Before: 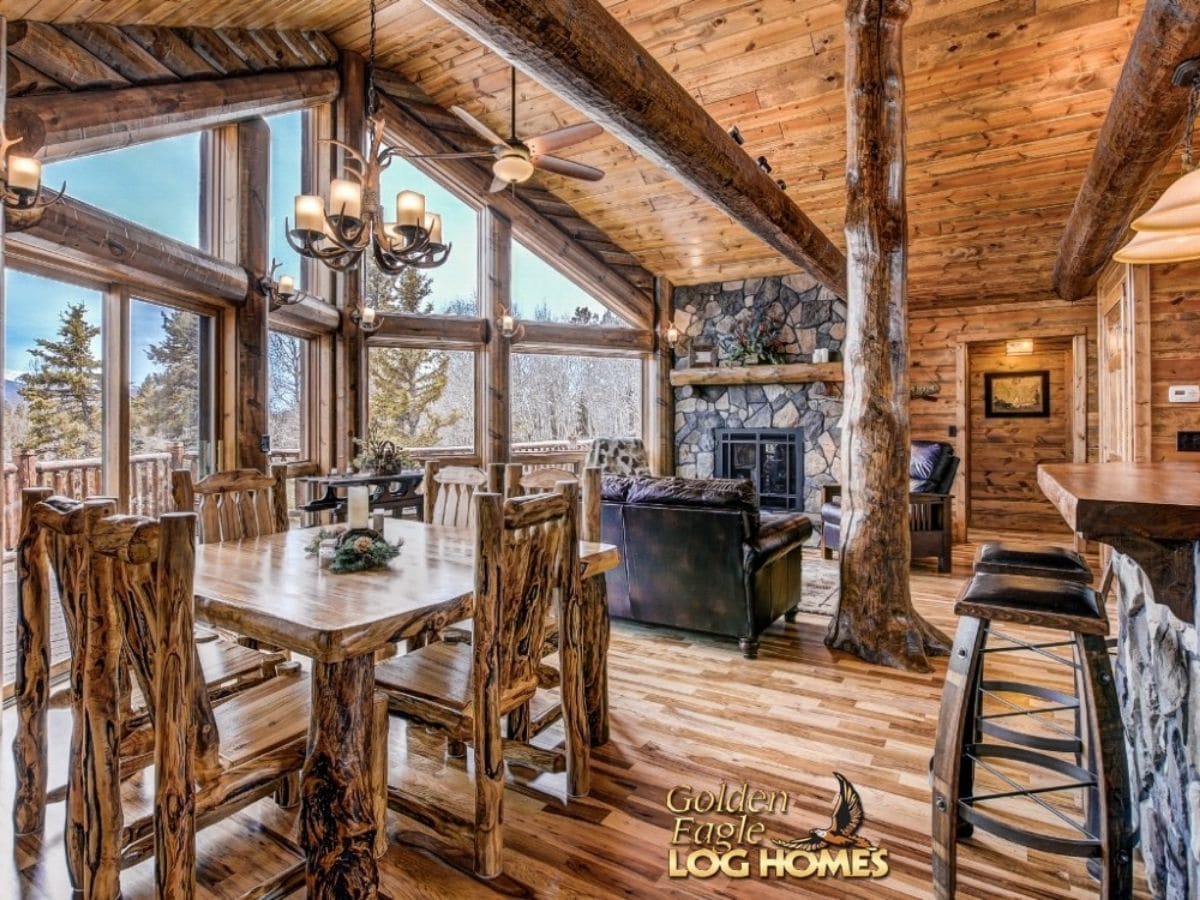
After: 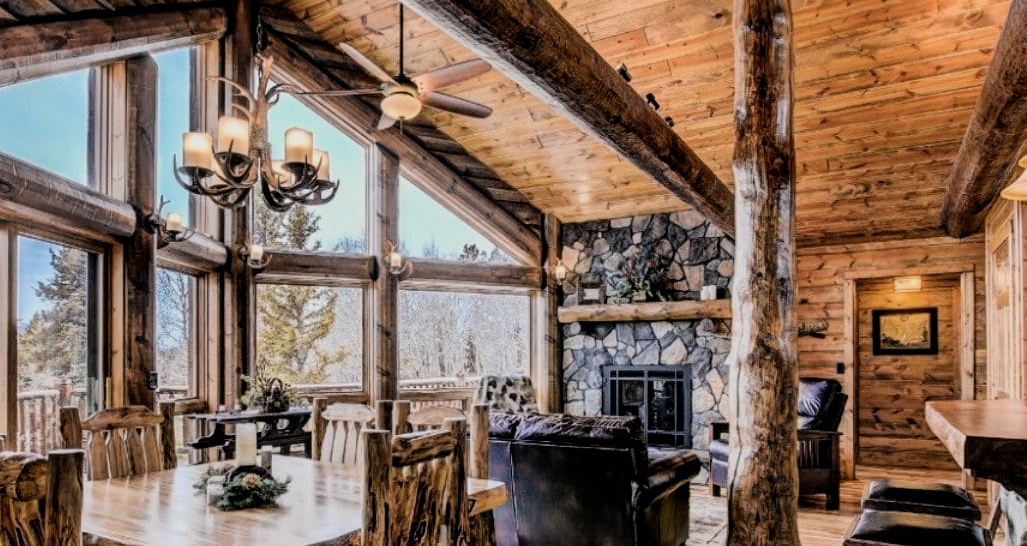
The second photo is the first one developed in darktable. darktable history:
filmic rgb: black relative exposure -5.11 EV, white relative exposure 4 EV, hardness 2.91, contrast 1.298, color science v6 (2022), iterations of high-quality reconstruction 0
crop and rotate: left 9.36%, top 7.109%, right 5.007%, bottom 32.124%
